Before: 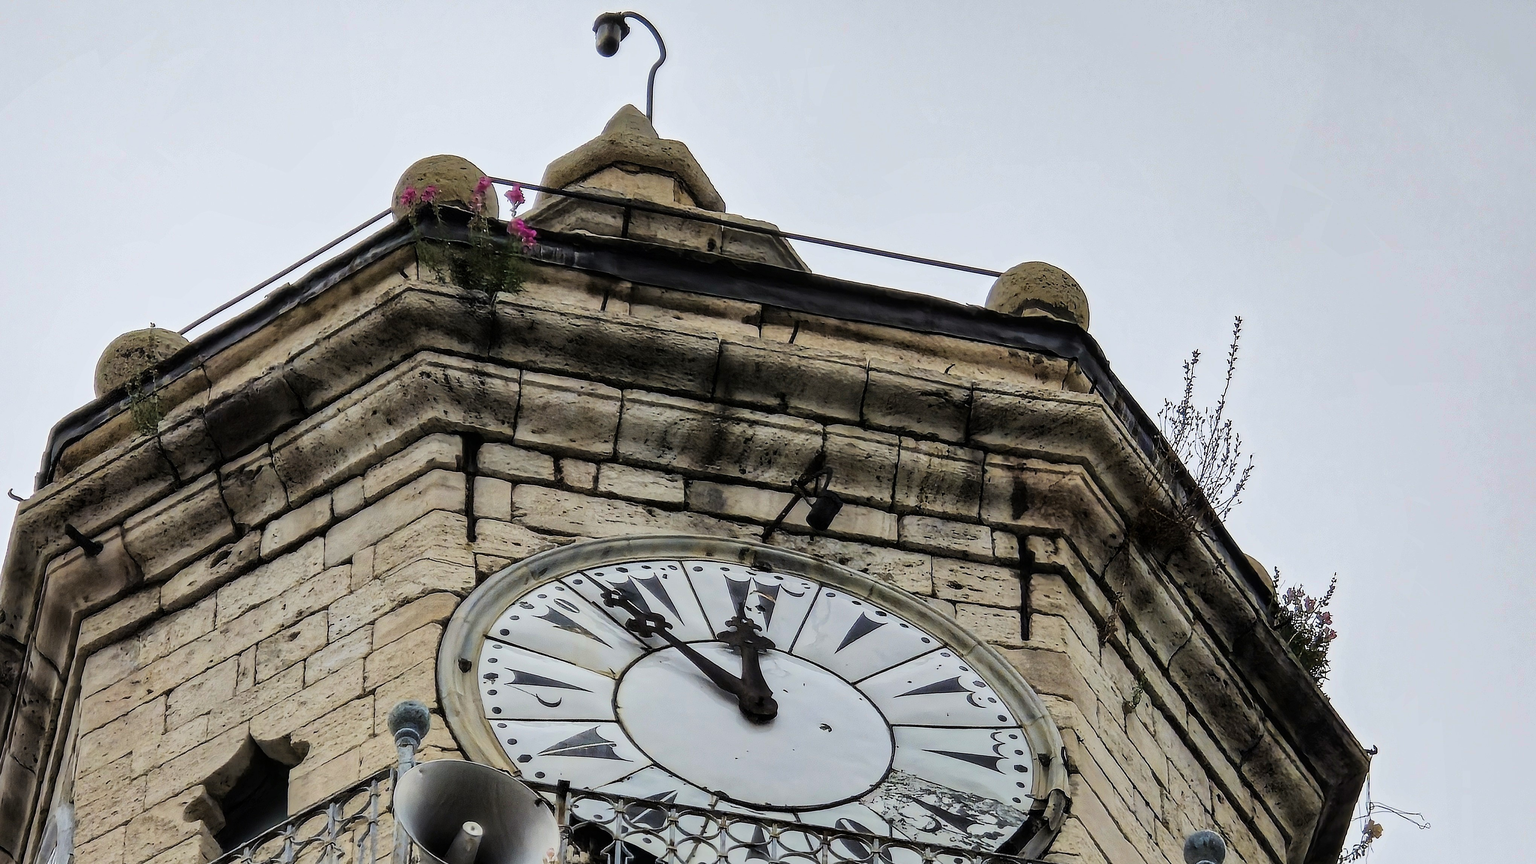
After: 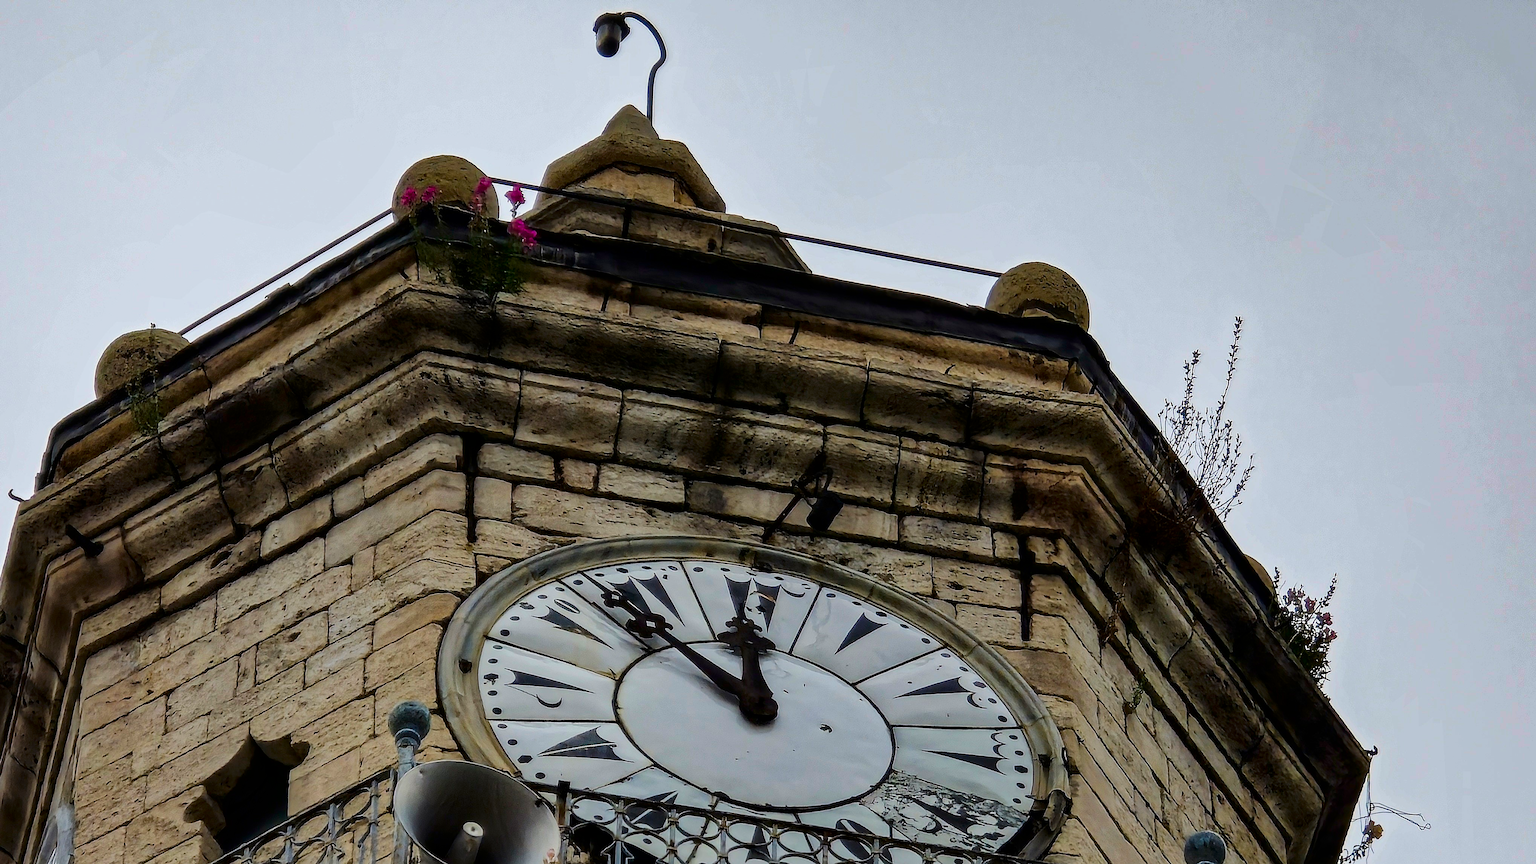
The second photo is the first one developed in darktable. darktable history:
contrast brightness saturation: brightness -0.251, saturation 0.196
